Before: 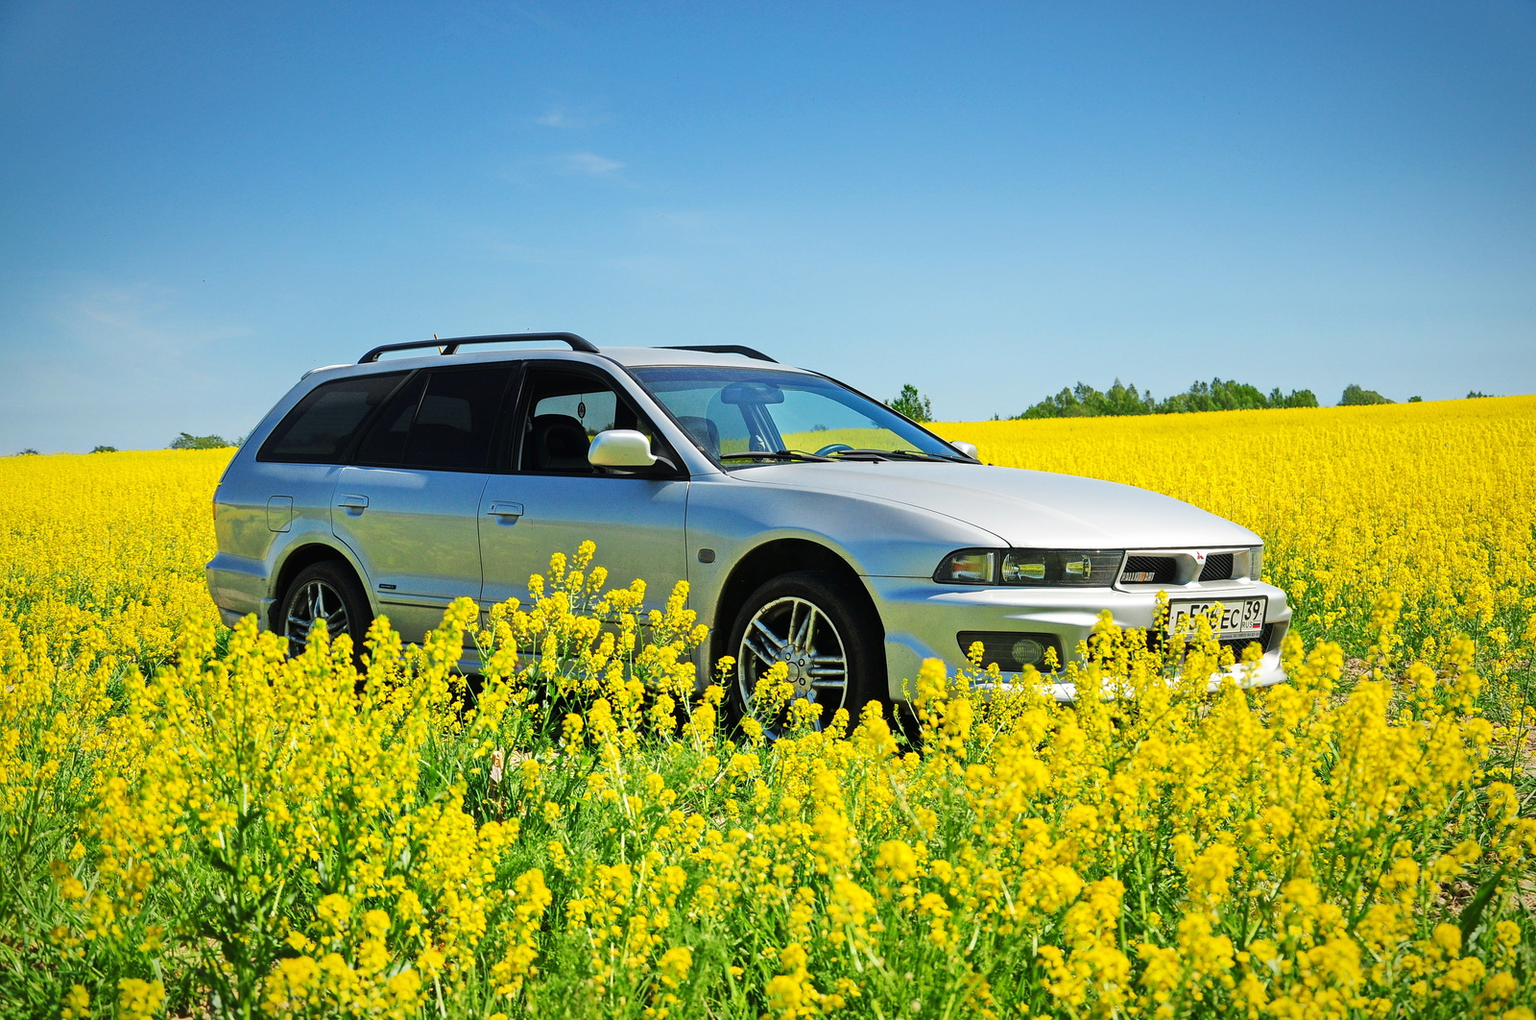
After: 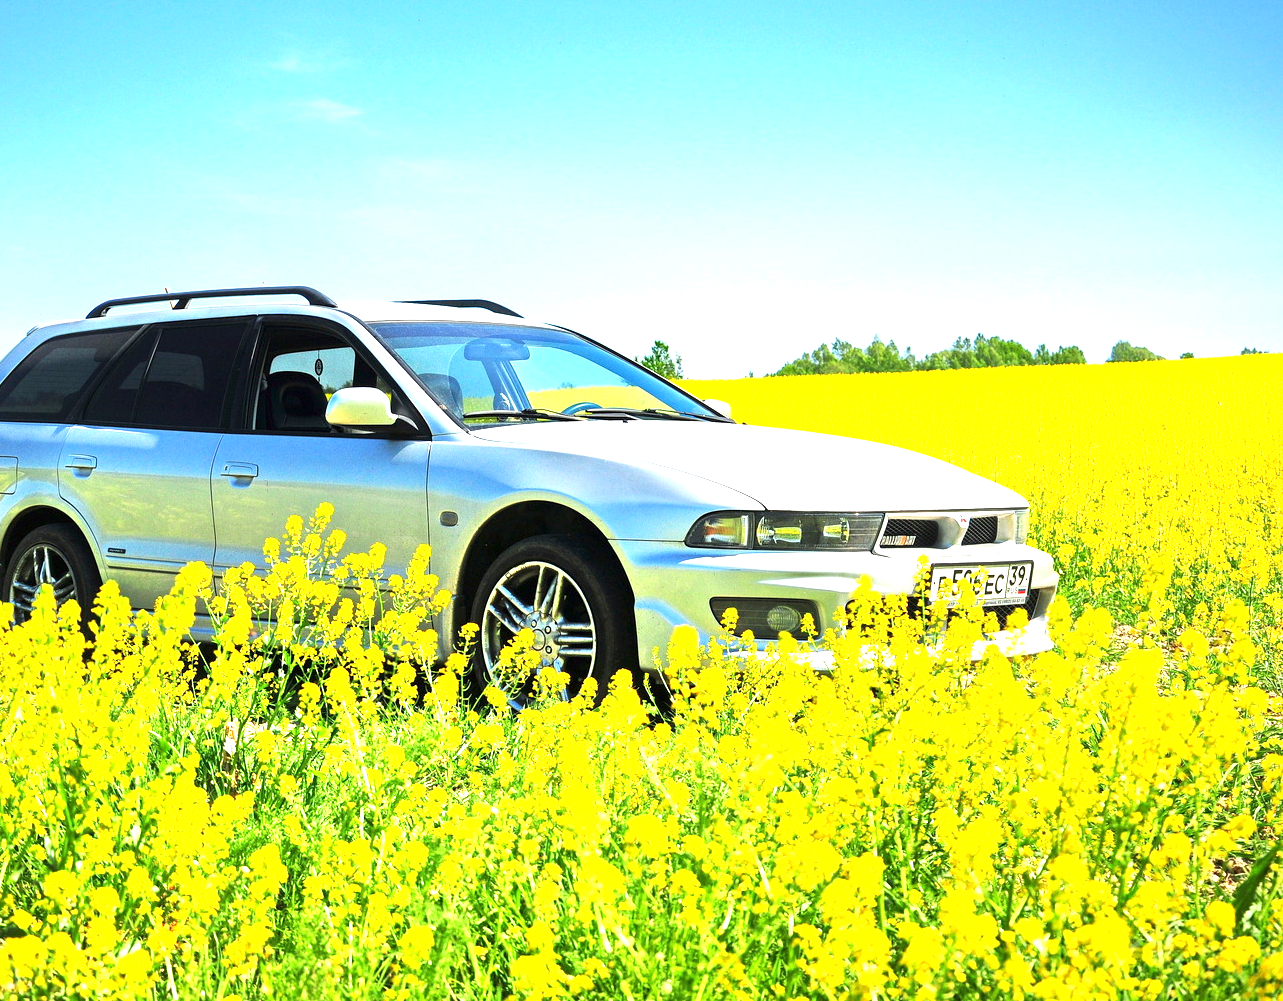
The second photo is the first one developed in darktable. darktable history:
exposure: black level correction 0.001, exposure 1.399 EV, compensate exposure bias true, compensate highlight preservation false
crop and rotate: left 17.983%, top 5.729%, right 1.826%
